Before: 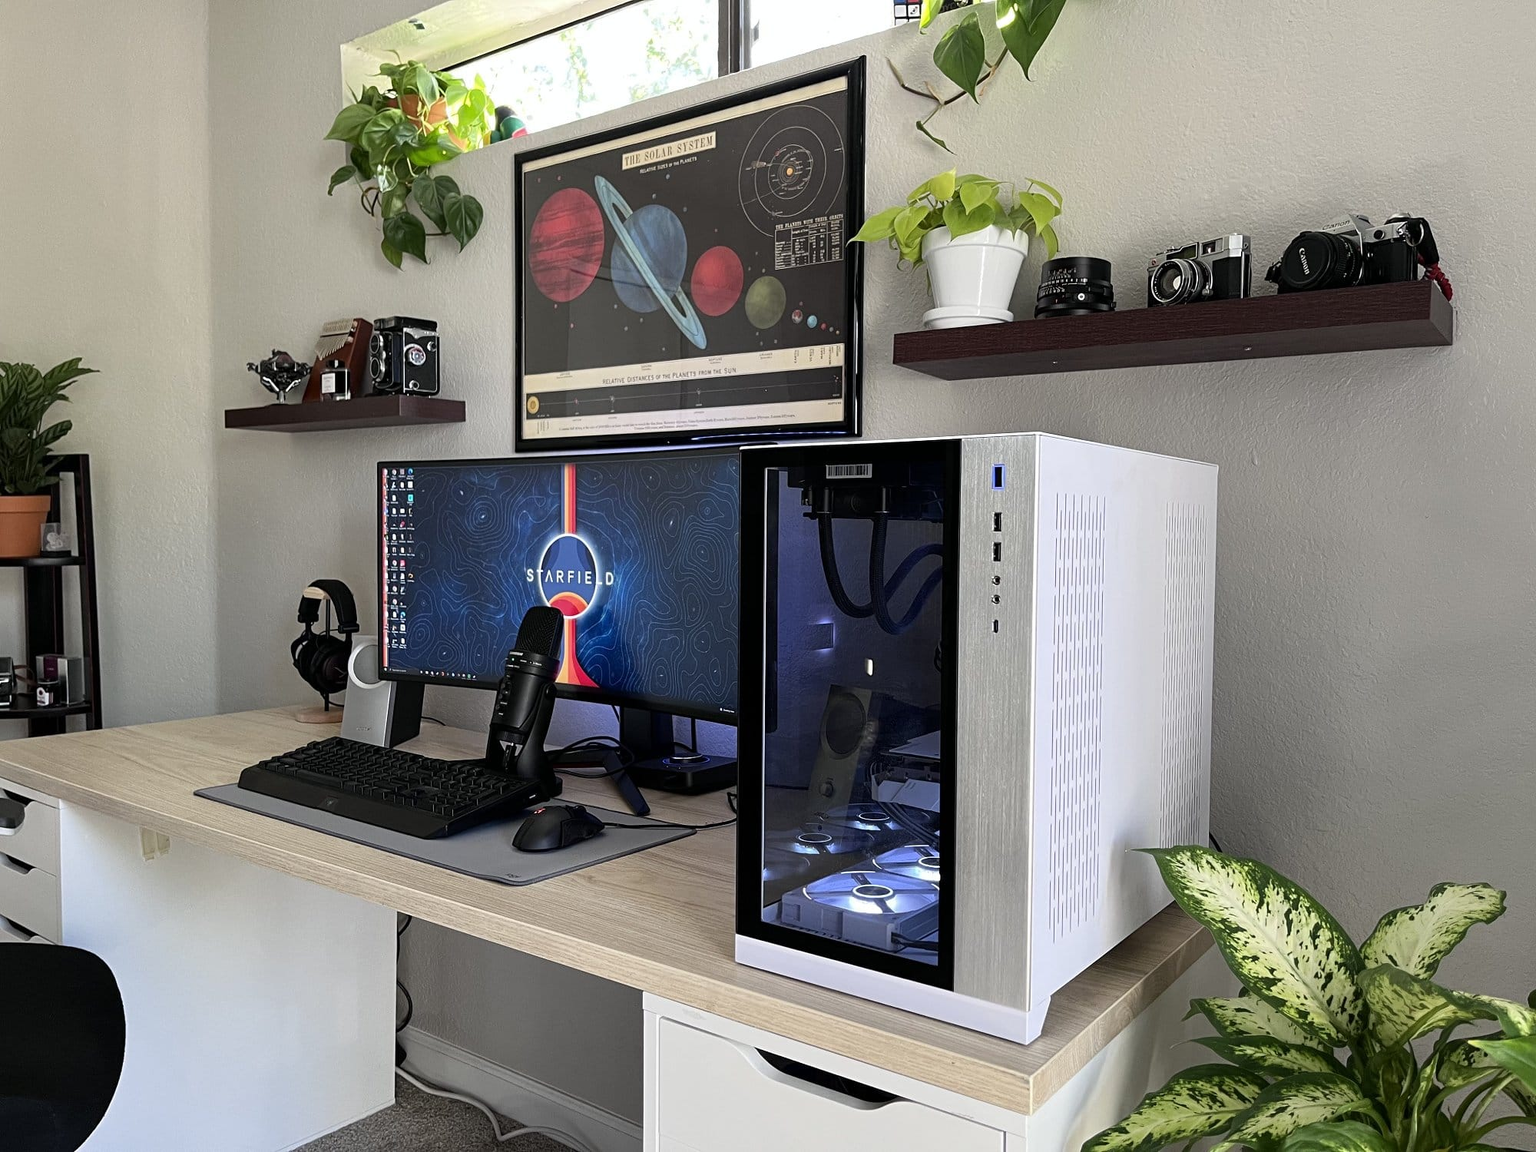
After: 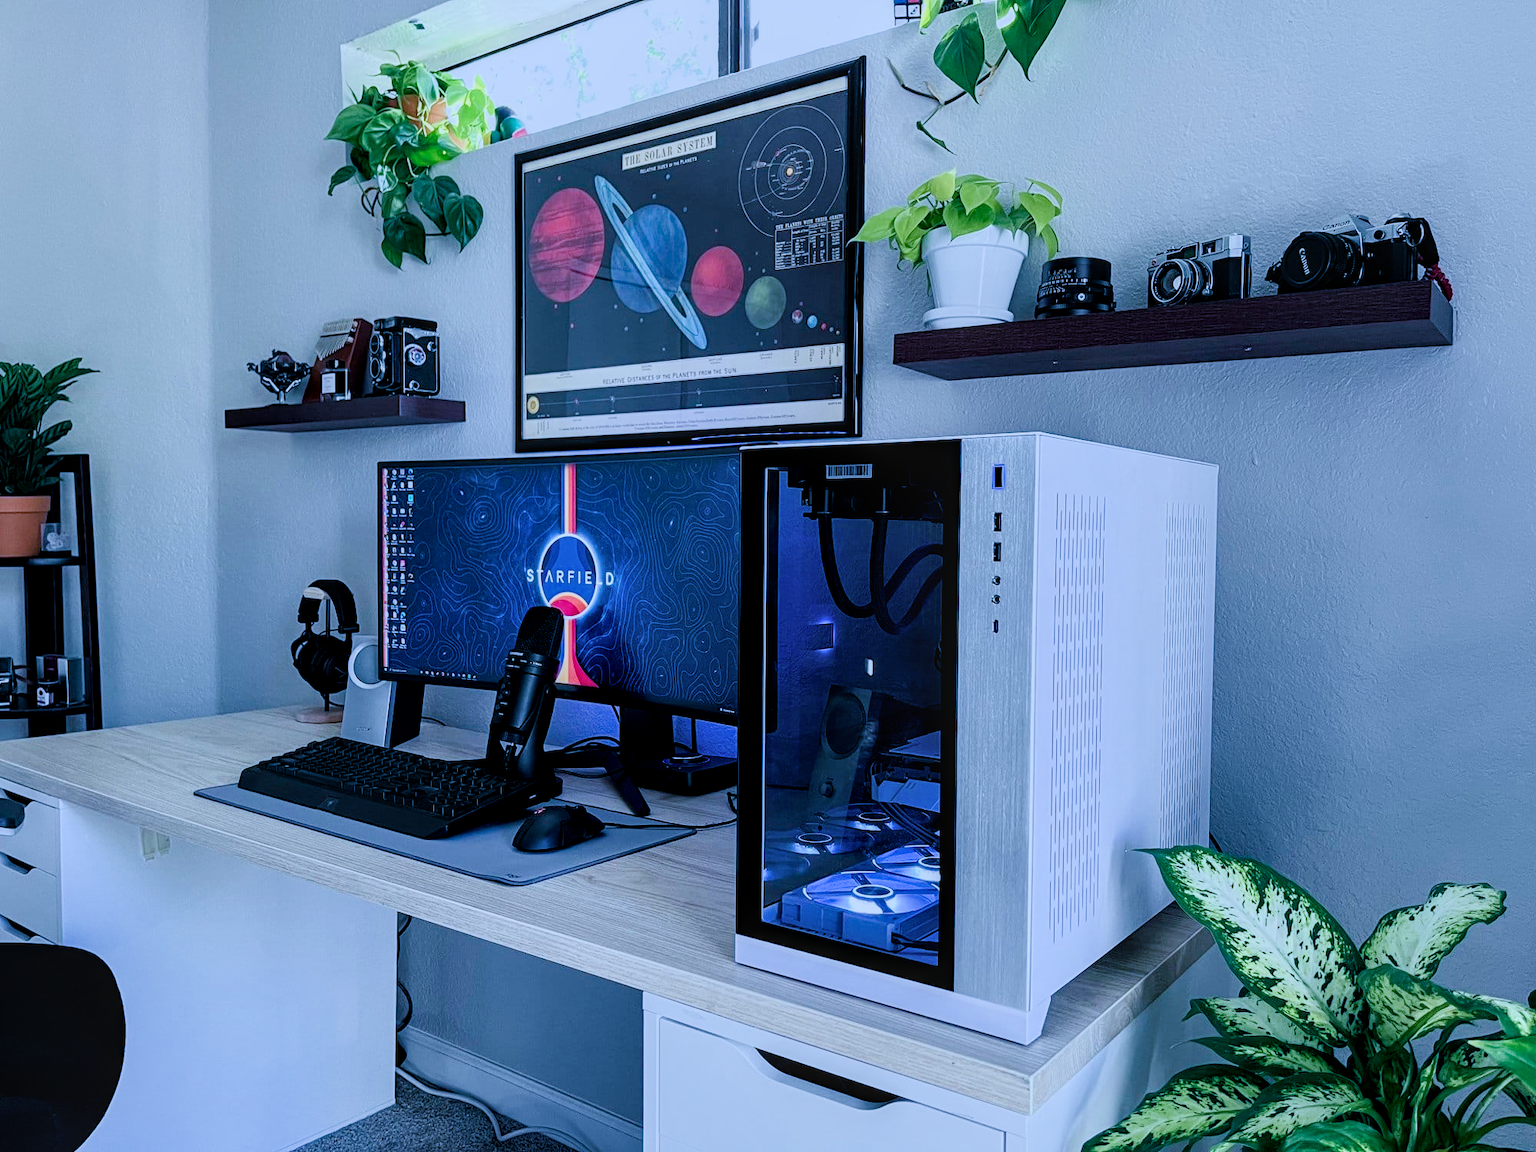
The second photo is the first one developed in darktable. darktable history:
filmic rgb "scene-referred default": black relative exposure -7.65 EV, white relative exposure 4.56 EV, hardness 3.61
local contrast: on, module defaults
velvia: strength 9.25%
color calibration: illuminant custom, x 0.423, y 0.403, temperature 3219.46 K
color balance rgb: shadows lift › chroma 4.21%, shadows lift › hue 252.22°, highlights gain › chroma 1.36%, highlights gain › hue 50.24°, perceptual saturation grading › mid-tones 6.33%, perceptual saturation grading › shadows 72.44%, perceptual brilliance grading › highlights 11.59%, contrast 5.05%
